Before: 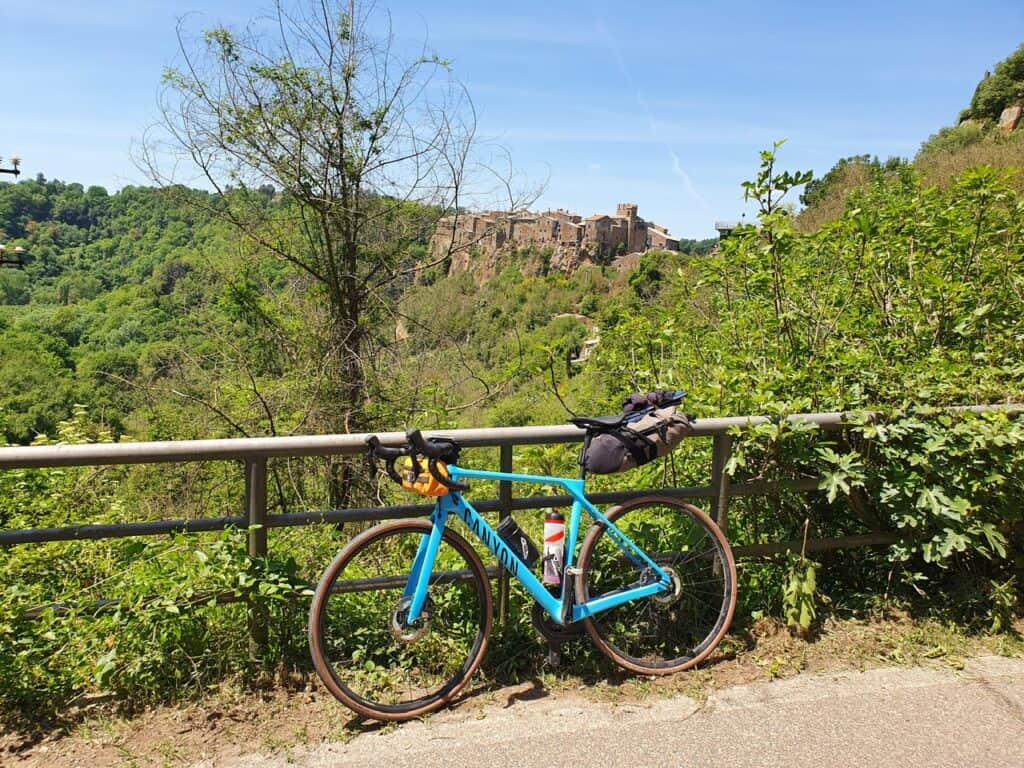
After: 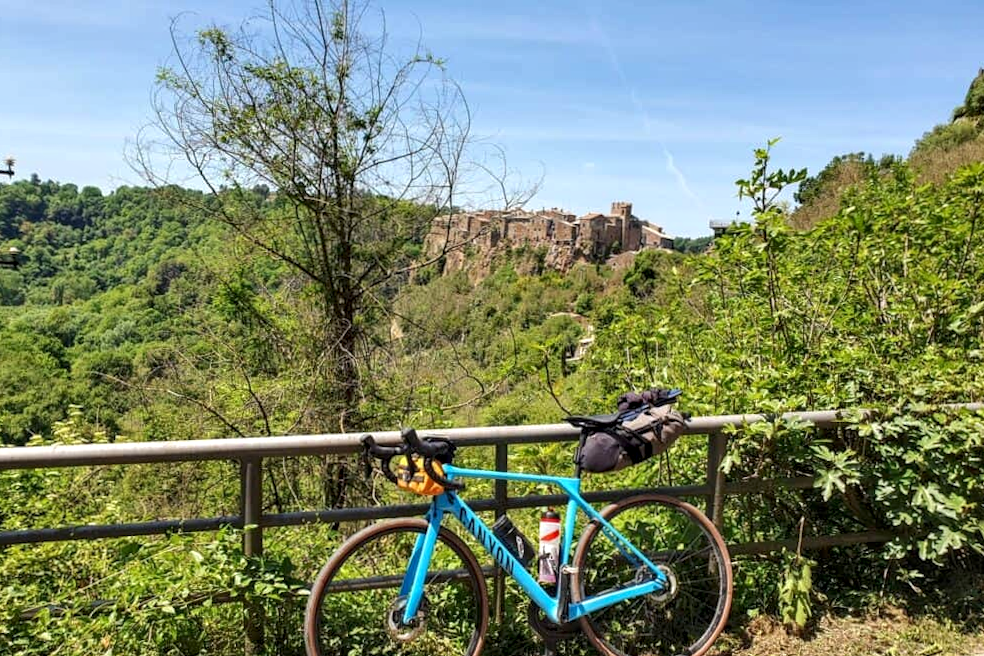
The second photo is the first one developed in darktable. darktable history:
local contrast: on, module defaults
contrast equalizer: octaves 7, y [[0.528 ×6], [0.514 ×6], [0.362 ×6], [0 ×6], [0 ×6]]
crop and rotate: angle 0.2°, left 0.275%, right 3.127%, bottom 14.18%
